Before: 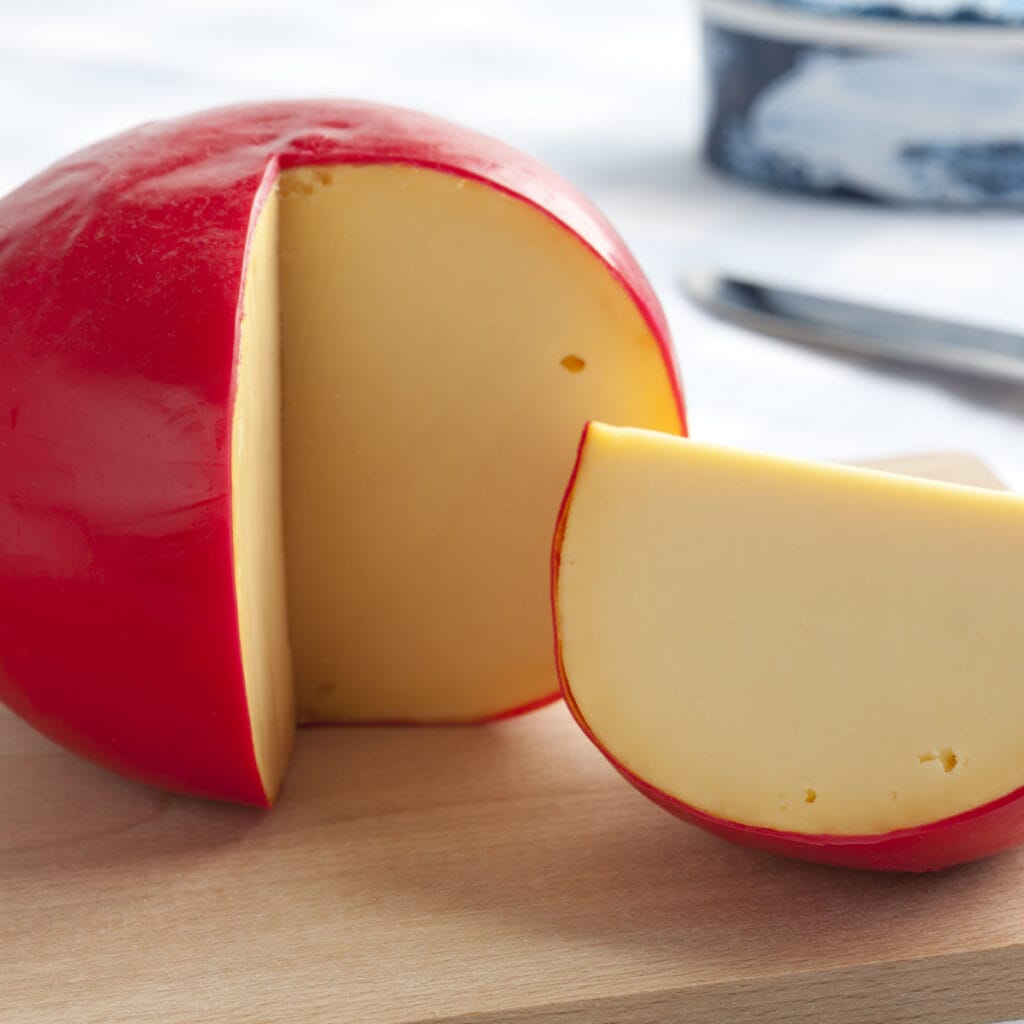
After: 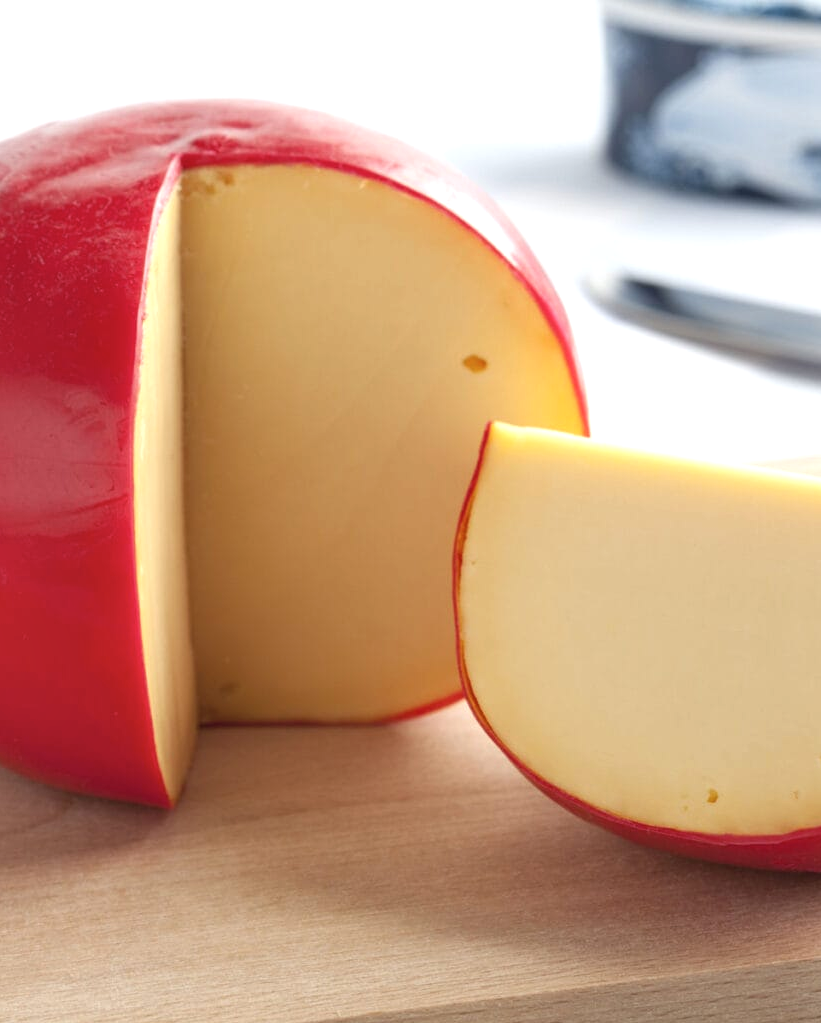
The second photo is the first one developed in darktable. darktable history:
shadows and highlights: radius 110.86, shadows 51.09, white point adjustment 9.16, highlights -4.17, highlights color adjustment 32.2%, soften with gaussian
crop and rotate: left 9.597%, right 10.195%
